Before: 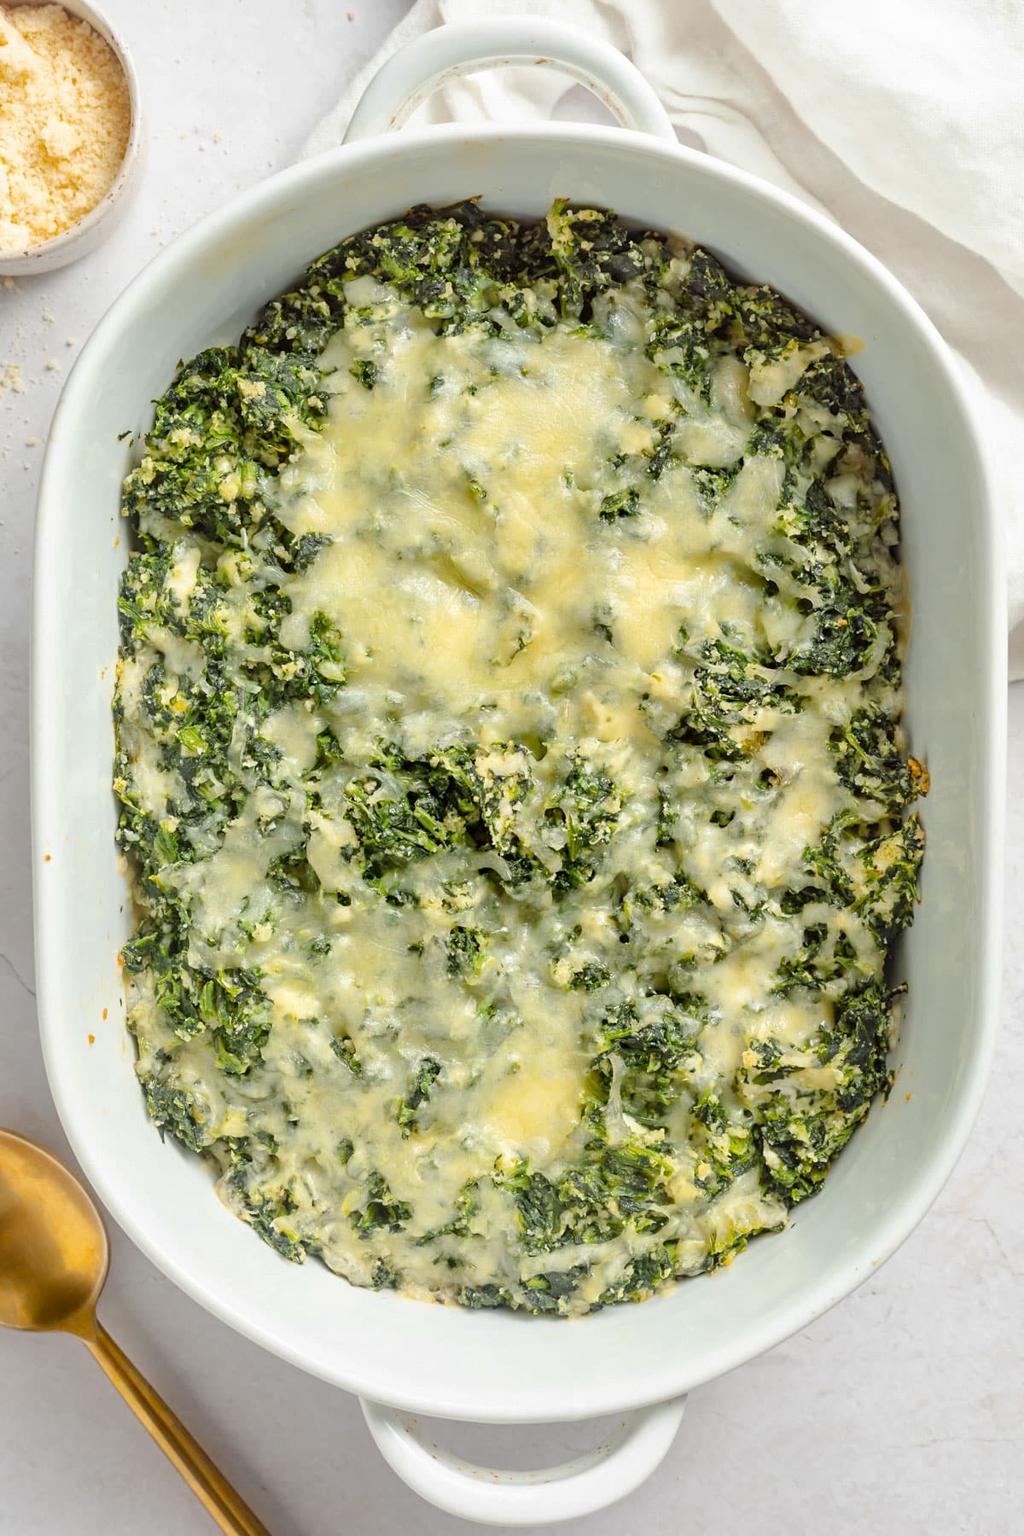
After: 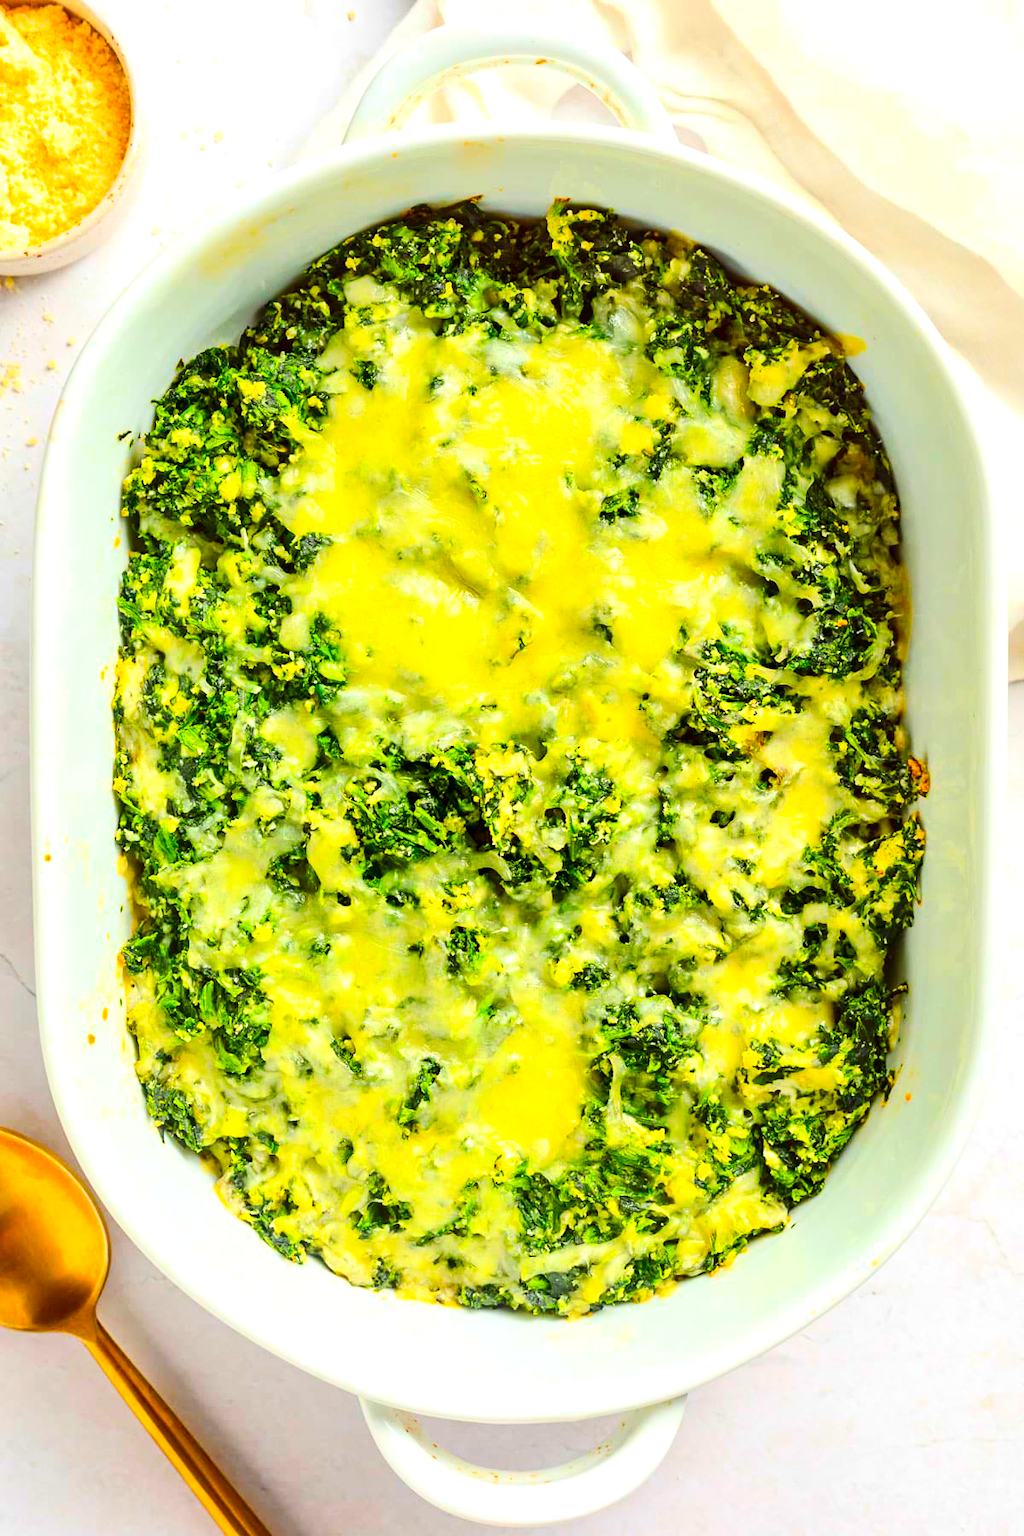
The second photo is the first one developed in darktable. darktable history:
color balance rgb: perceptual saturation grading › global saturation 36%, perceptual brilliance grading › global brilliance 10%, global vibrance 20%
contrast brightness saturation: contrast 0.26, brightness 0.02, saturation 0.87
